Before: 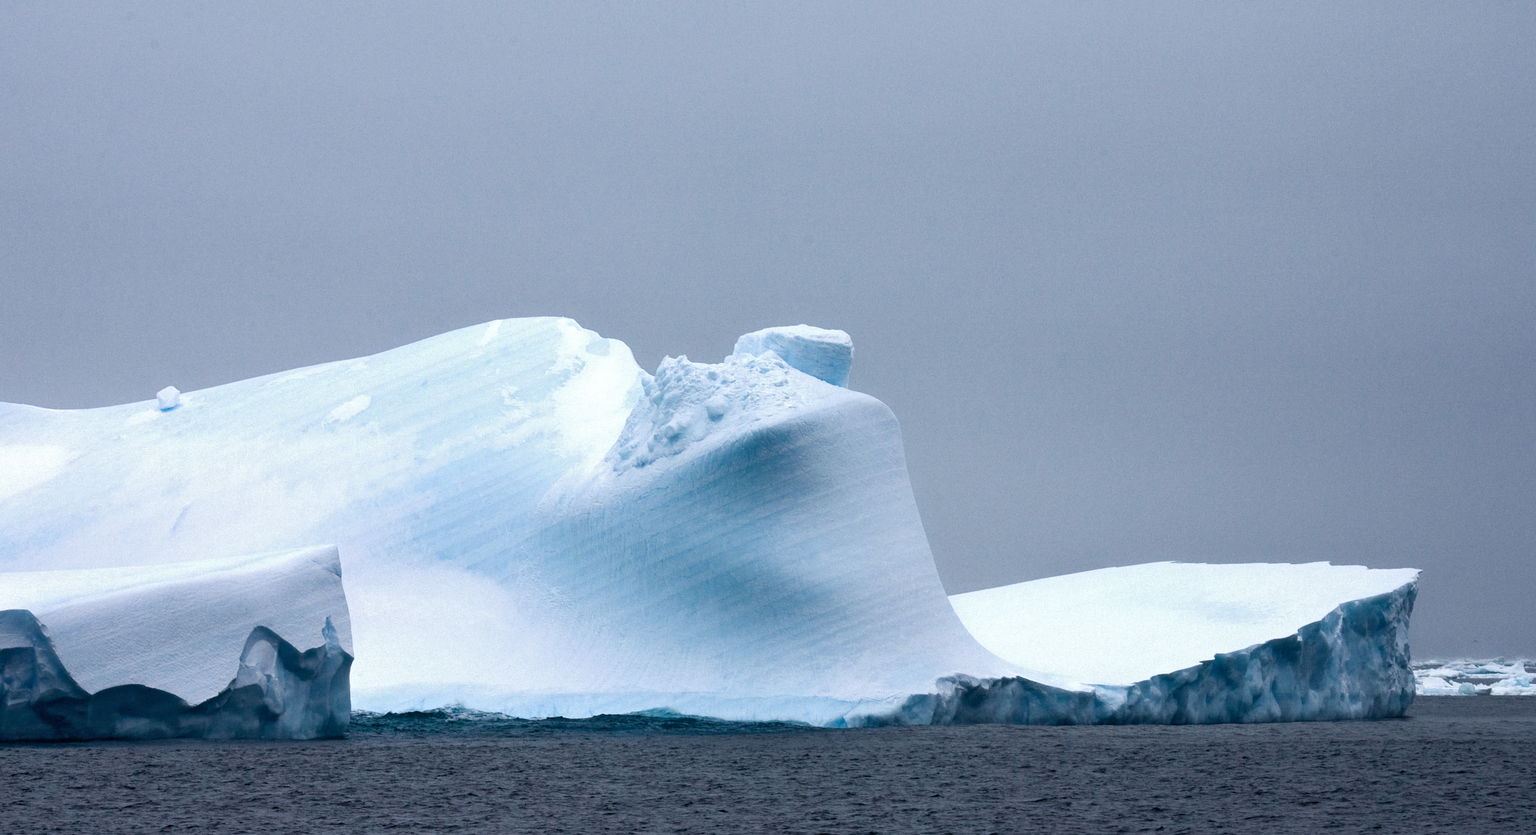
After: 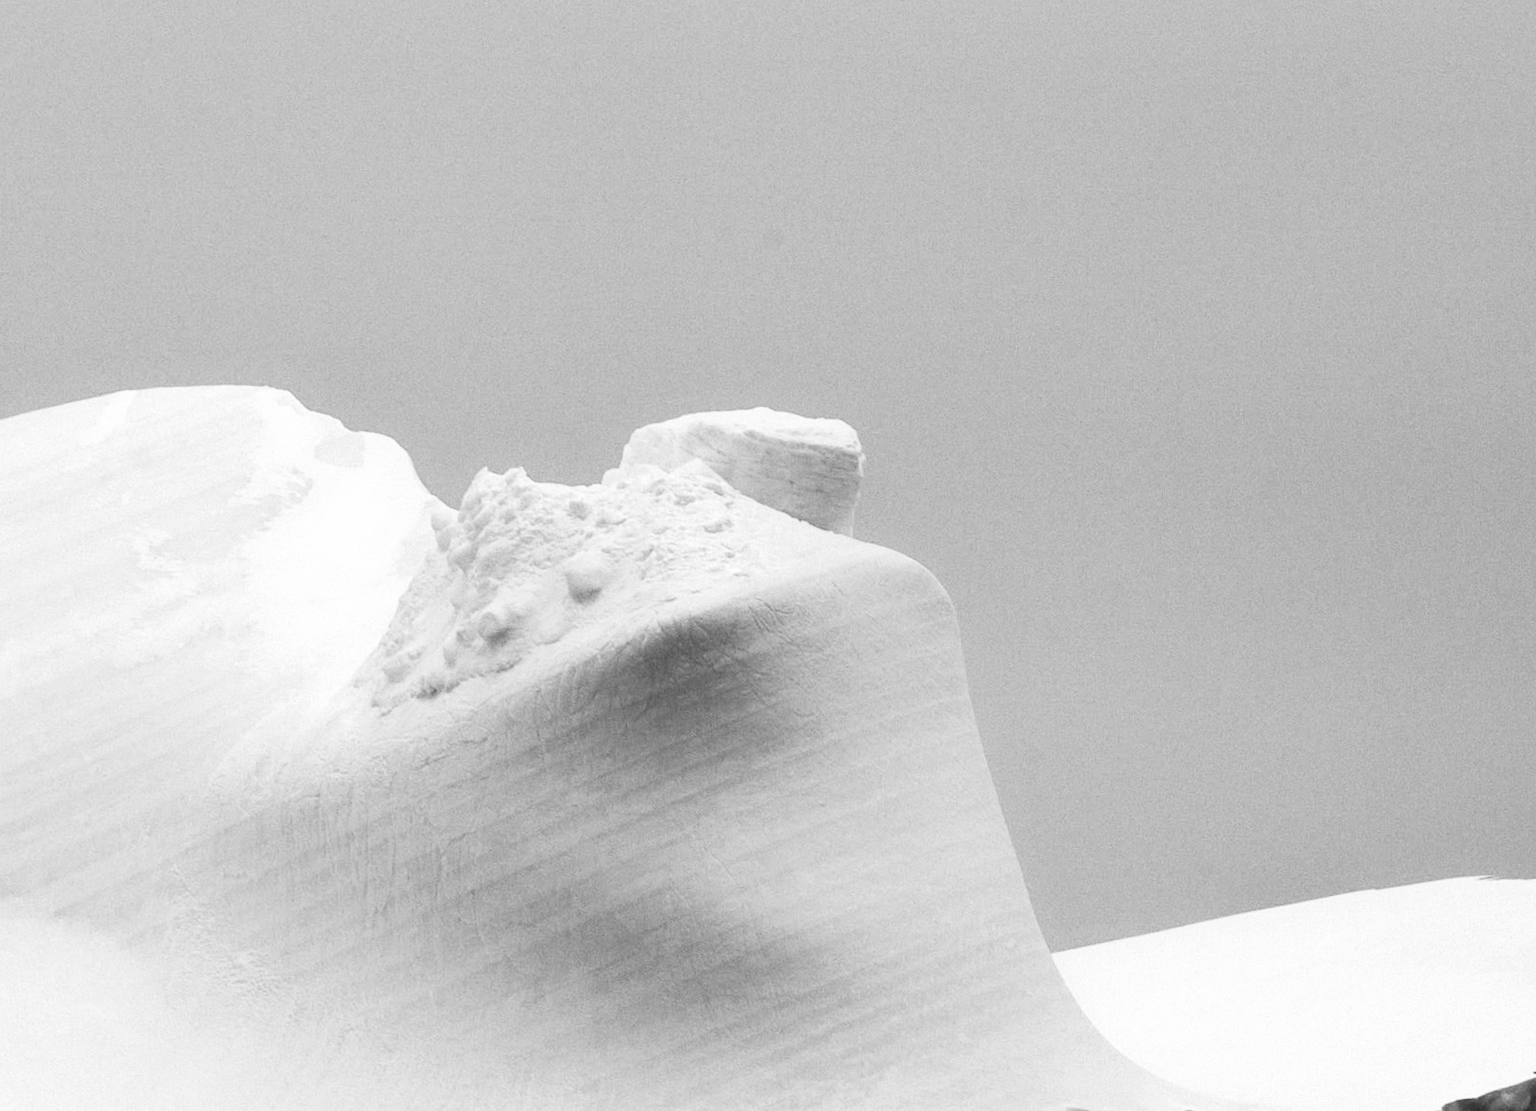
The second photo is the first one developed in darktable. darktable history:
contrast brightness saturation: contrast 0.23, brightness 0.1, saturation 0.29
crop: left 32.075%, top 10.976%, right 18.355%, bottom 17.596%
rotate and perspective: rotation -0.013°, lens shift (vertical) -0.027, lens shift (horizontal) 0.178, crop left 0.016, crop right 0.989, crop top 0.082, crop bottom 0.918
monochrome: on, module defaults
